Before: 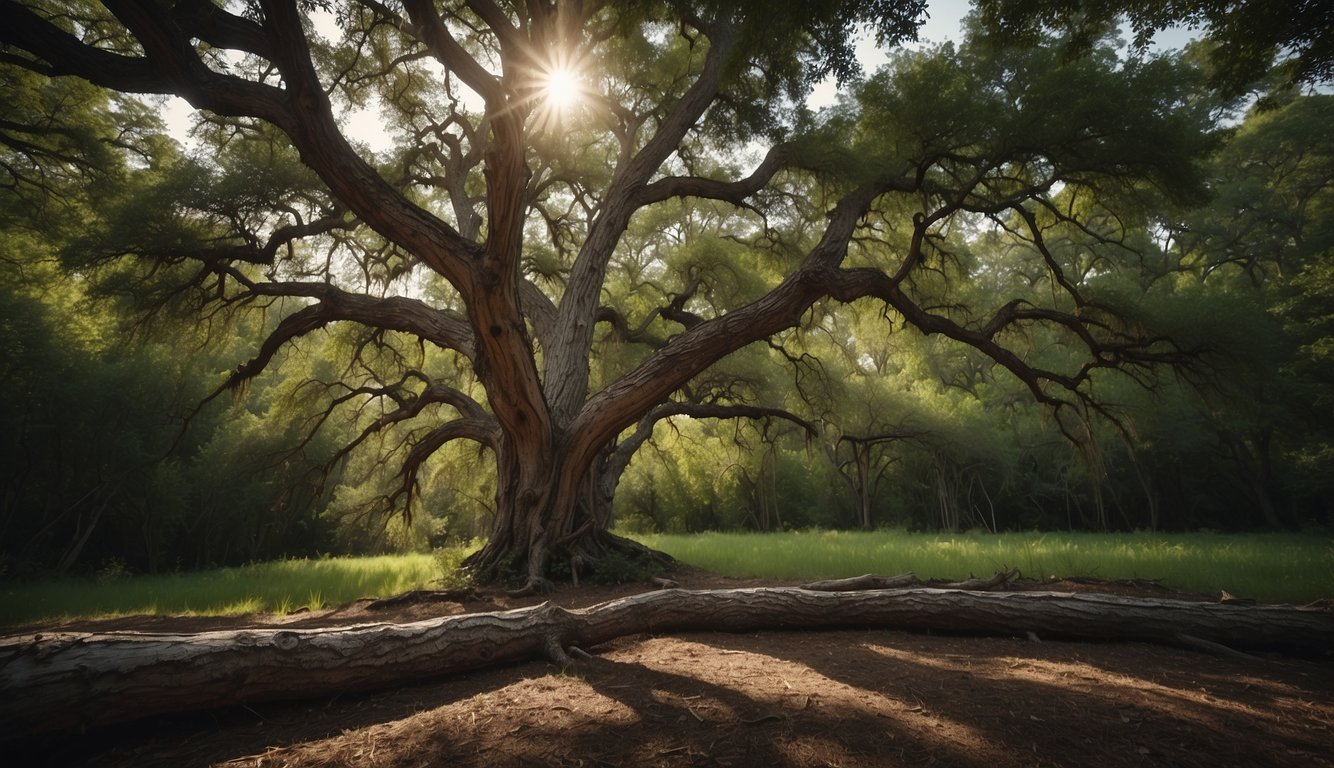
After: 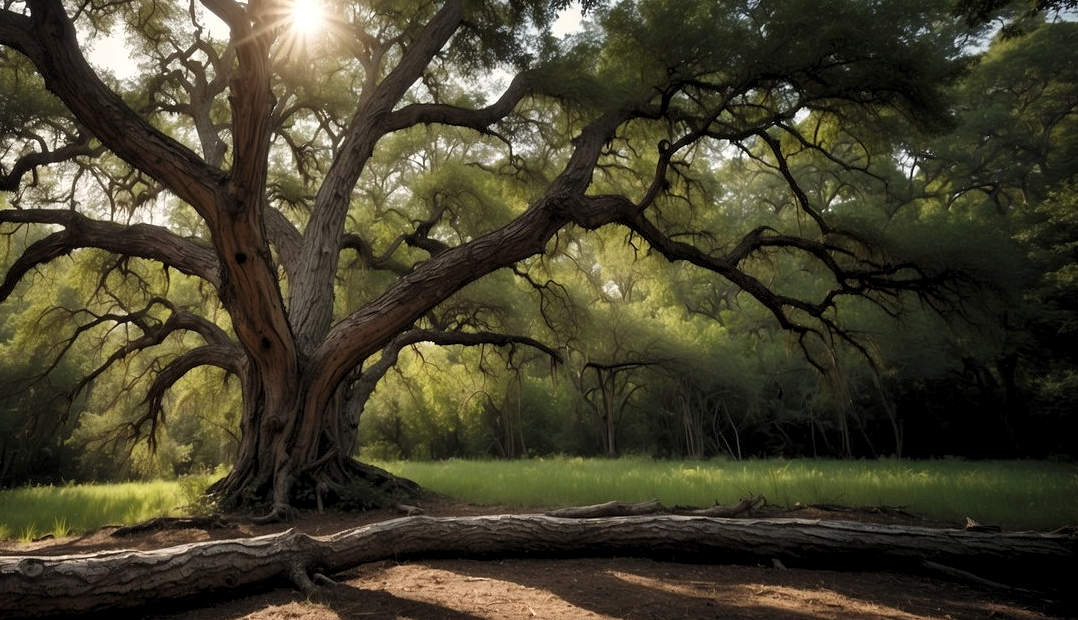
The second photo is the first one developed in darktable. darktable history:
levels: levels [0.073, 0.497, 0.972]
crop: left 19.159%, top 9.58%, bottom 9.58%
